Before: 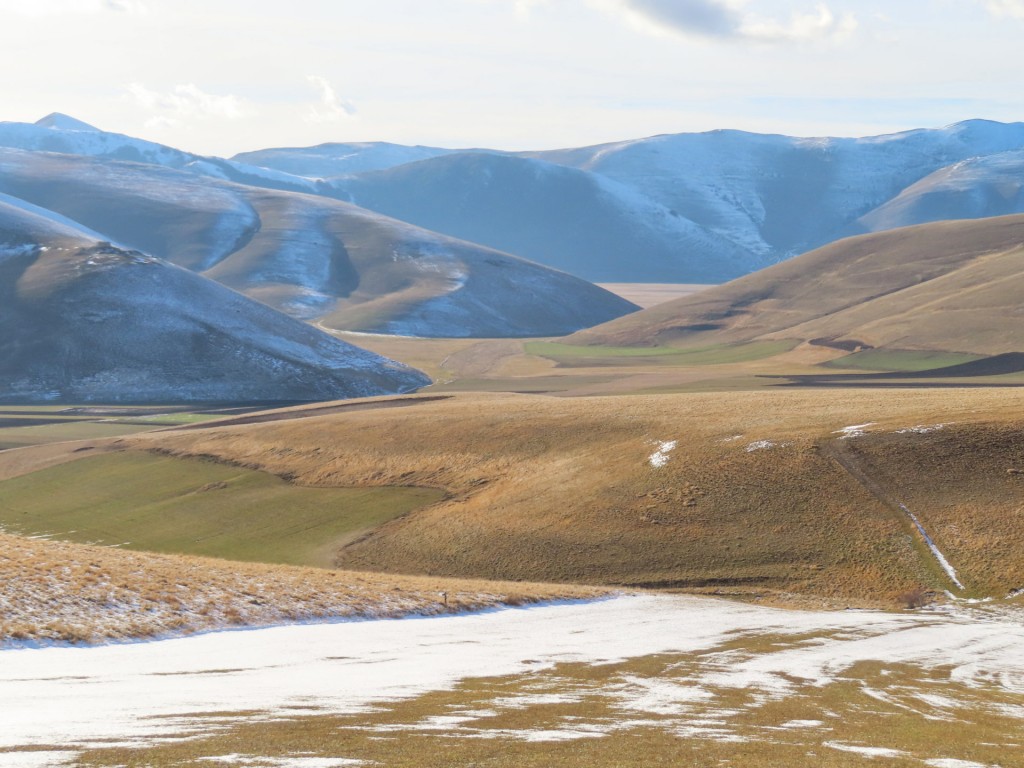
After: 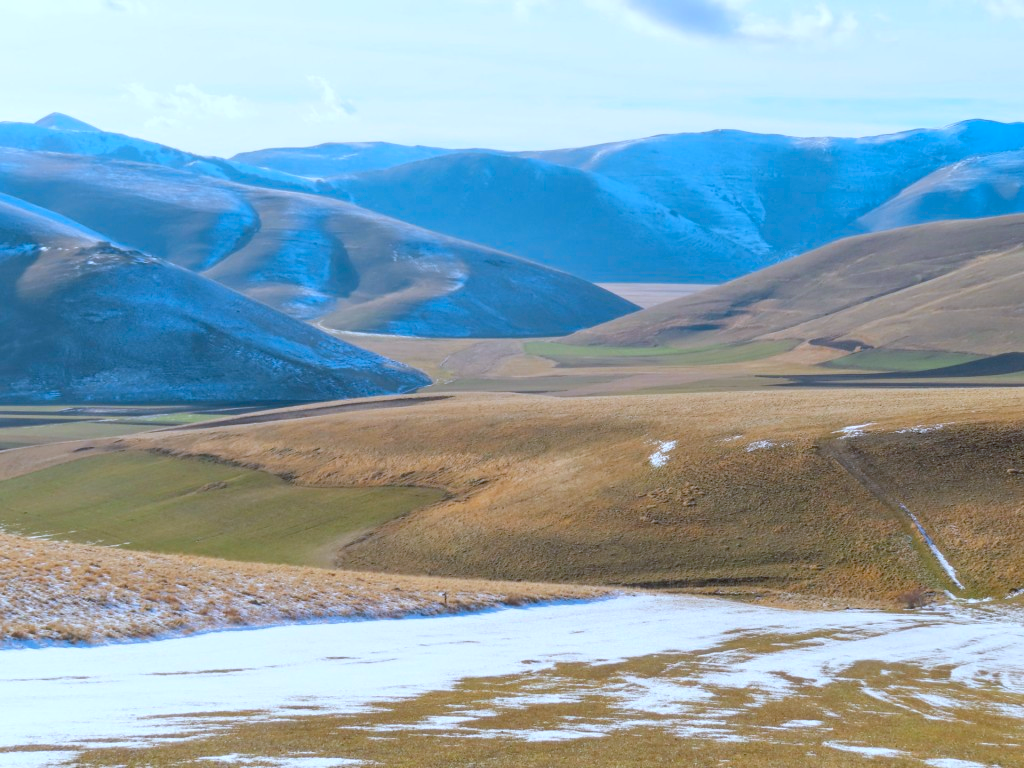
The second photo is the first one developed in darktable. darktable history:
color balance rgb: shadows lift › chroma 2%, shadows lift › hue 217.2°, power › chroma 0.25%, power › hue 60°, highlights gain › chroma 1.5%, highlights gain › hue 309.6°, global offset › luminance -0.5%, perceptual saturation grading › global saturation 15%, global vibrance 20%
color correction: highlights a* -9.73, highlights b* -21.22
